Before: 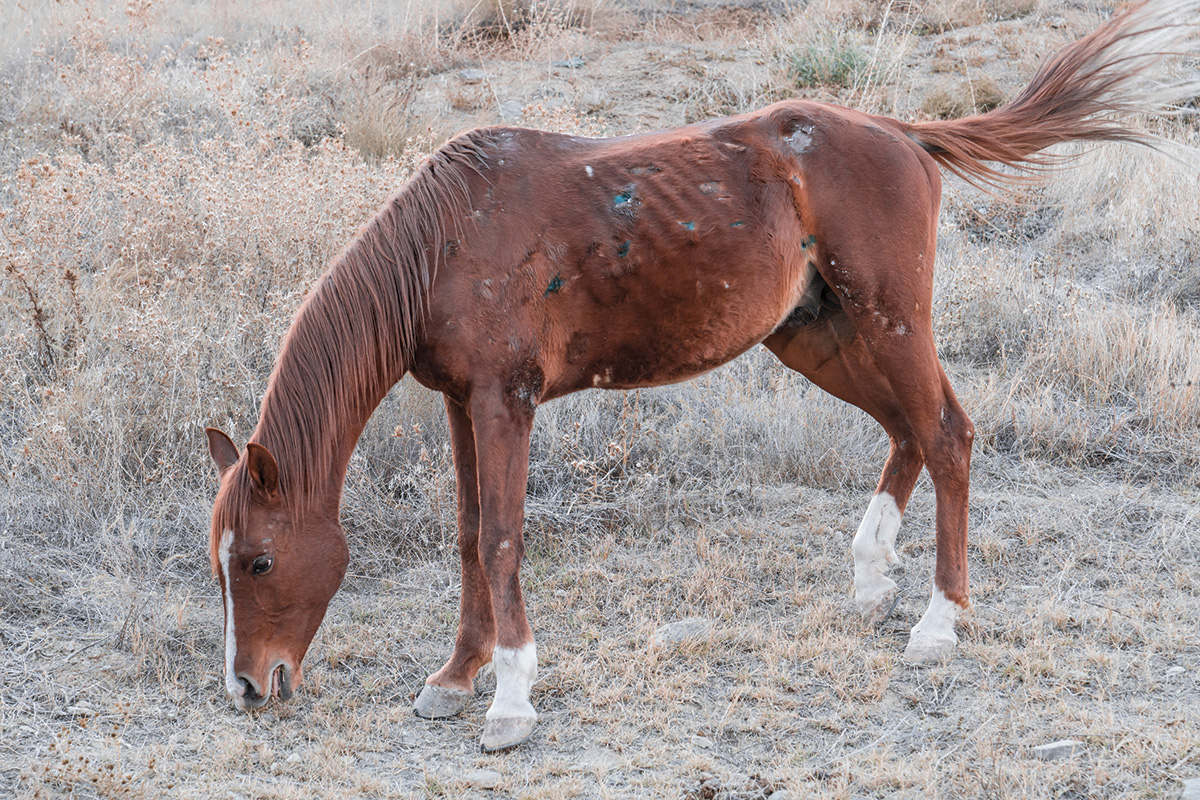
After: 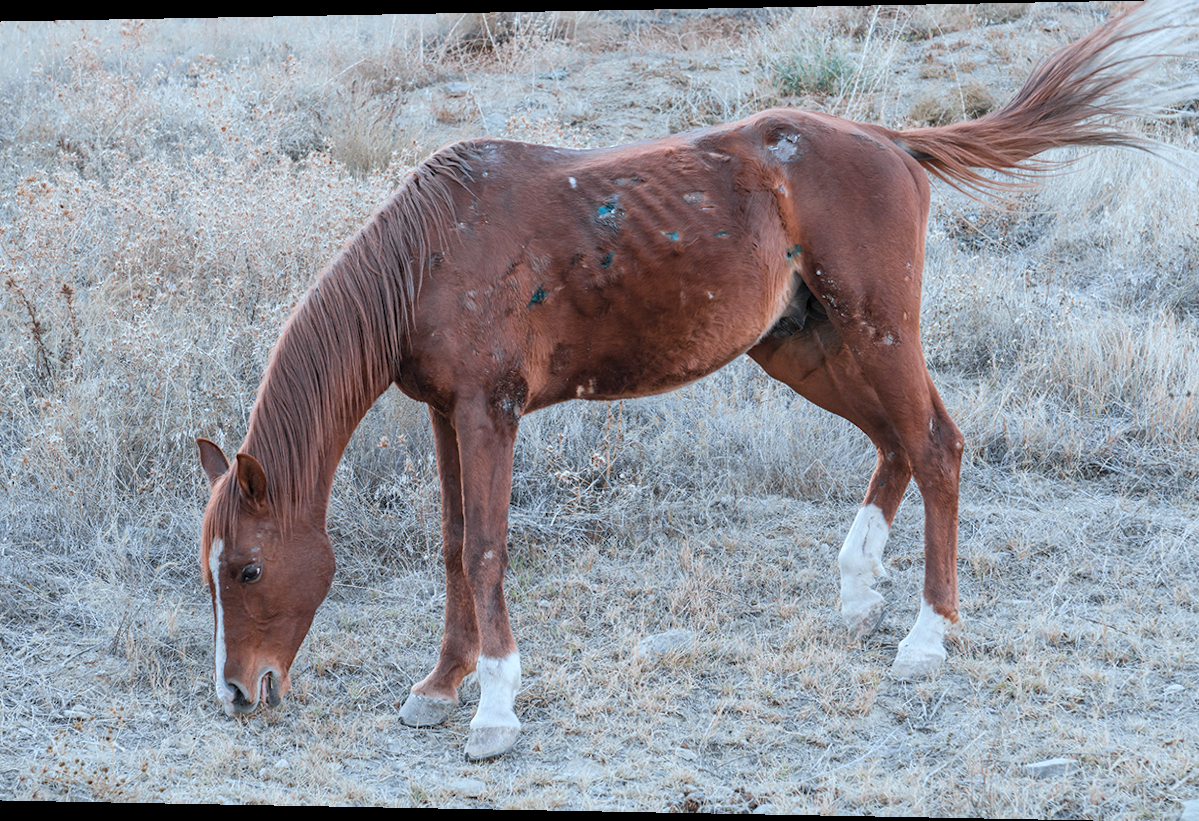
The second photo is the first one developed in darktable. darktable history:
color calibration: illuminant Planckian (black body), x 0.368, y 0.361, temperature 4275.92 K
rotate and perspective: lens shift (horizontal) -0.055, automatic cropping off
